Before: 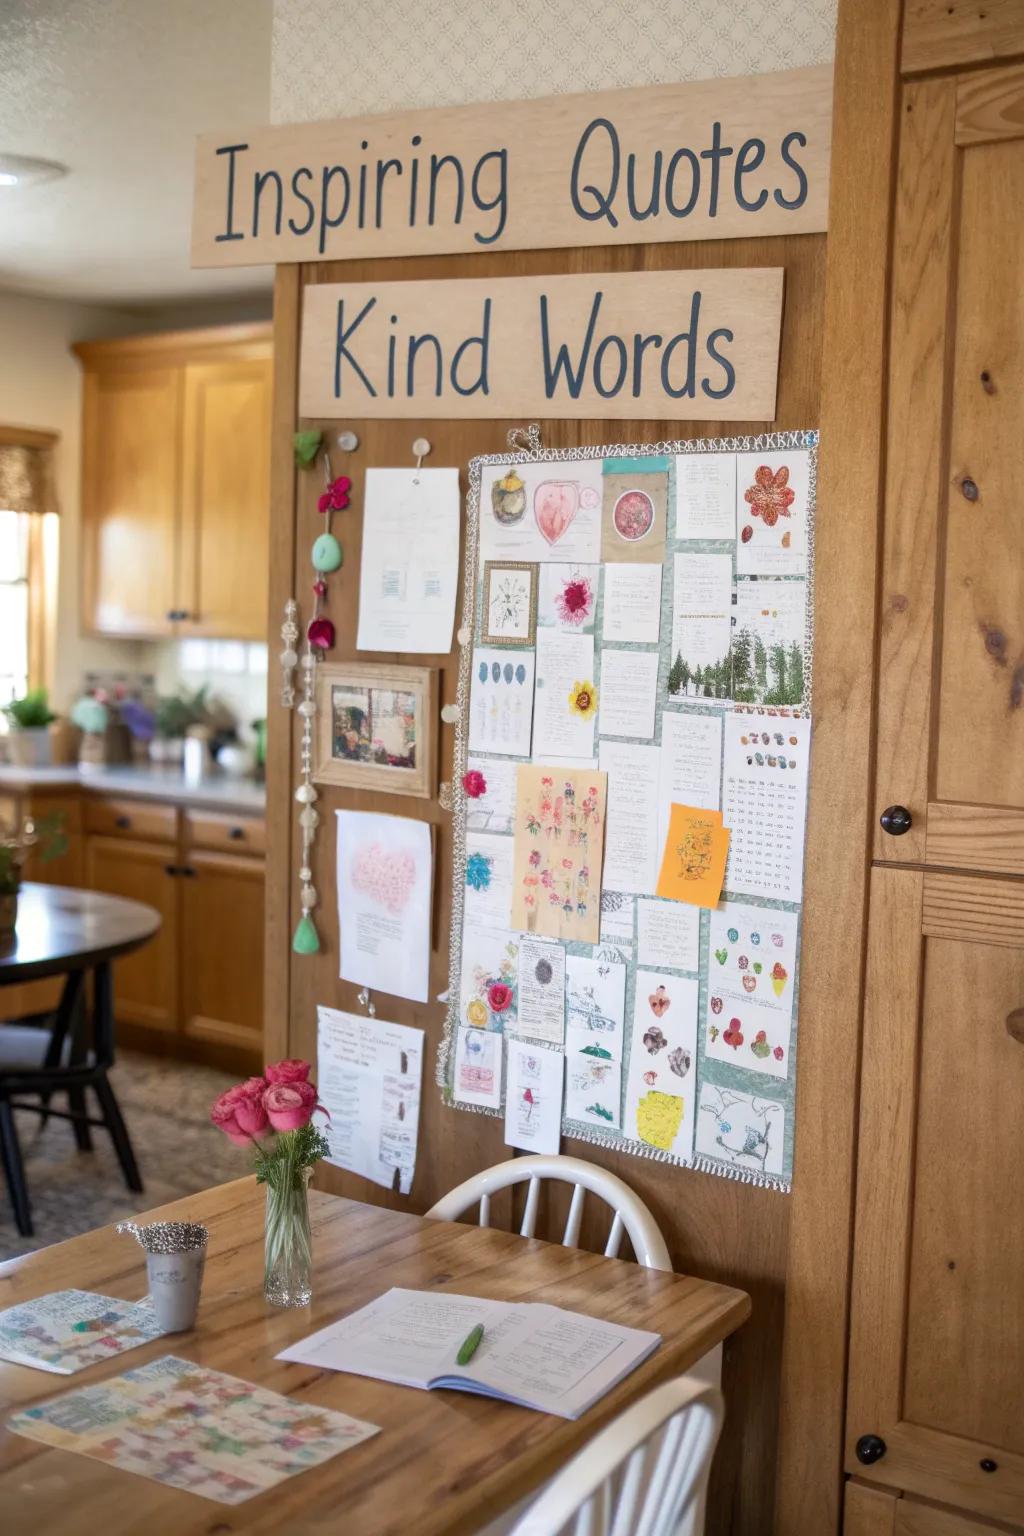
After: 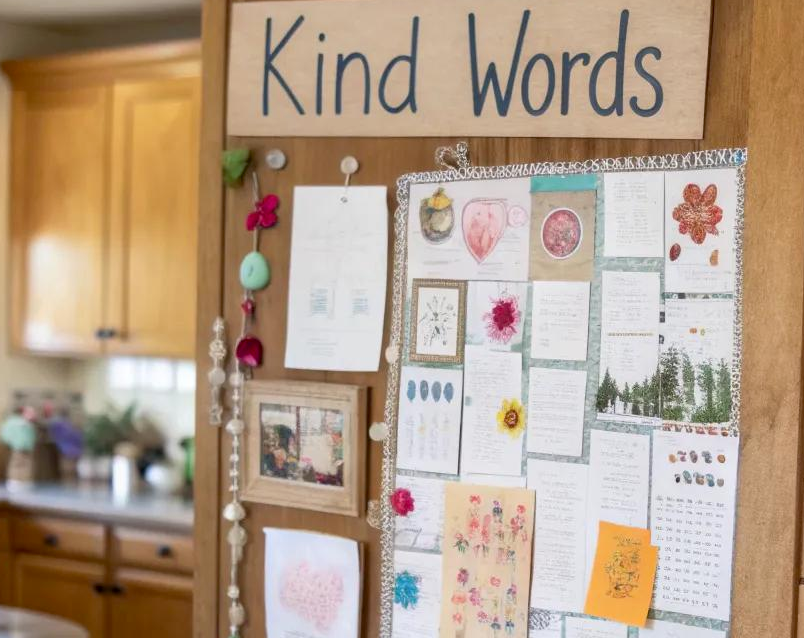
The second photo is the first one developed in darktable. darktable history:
exposure: black level correction 0.005, exposure 0.001 EV, compensate highlight preservation false
crop: left 7.036%, top 18.398%, right 14.379%, bottom 40.043%
